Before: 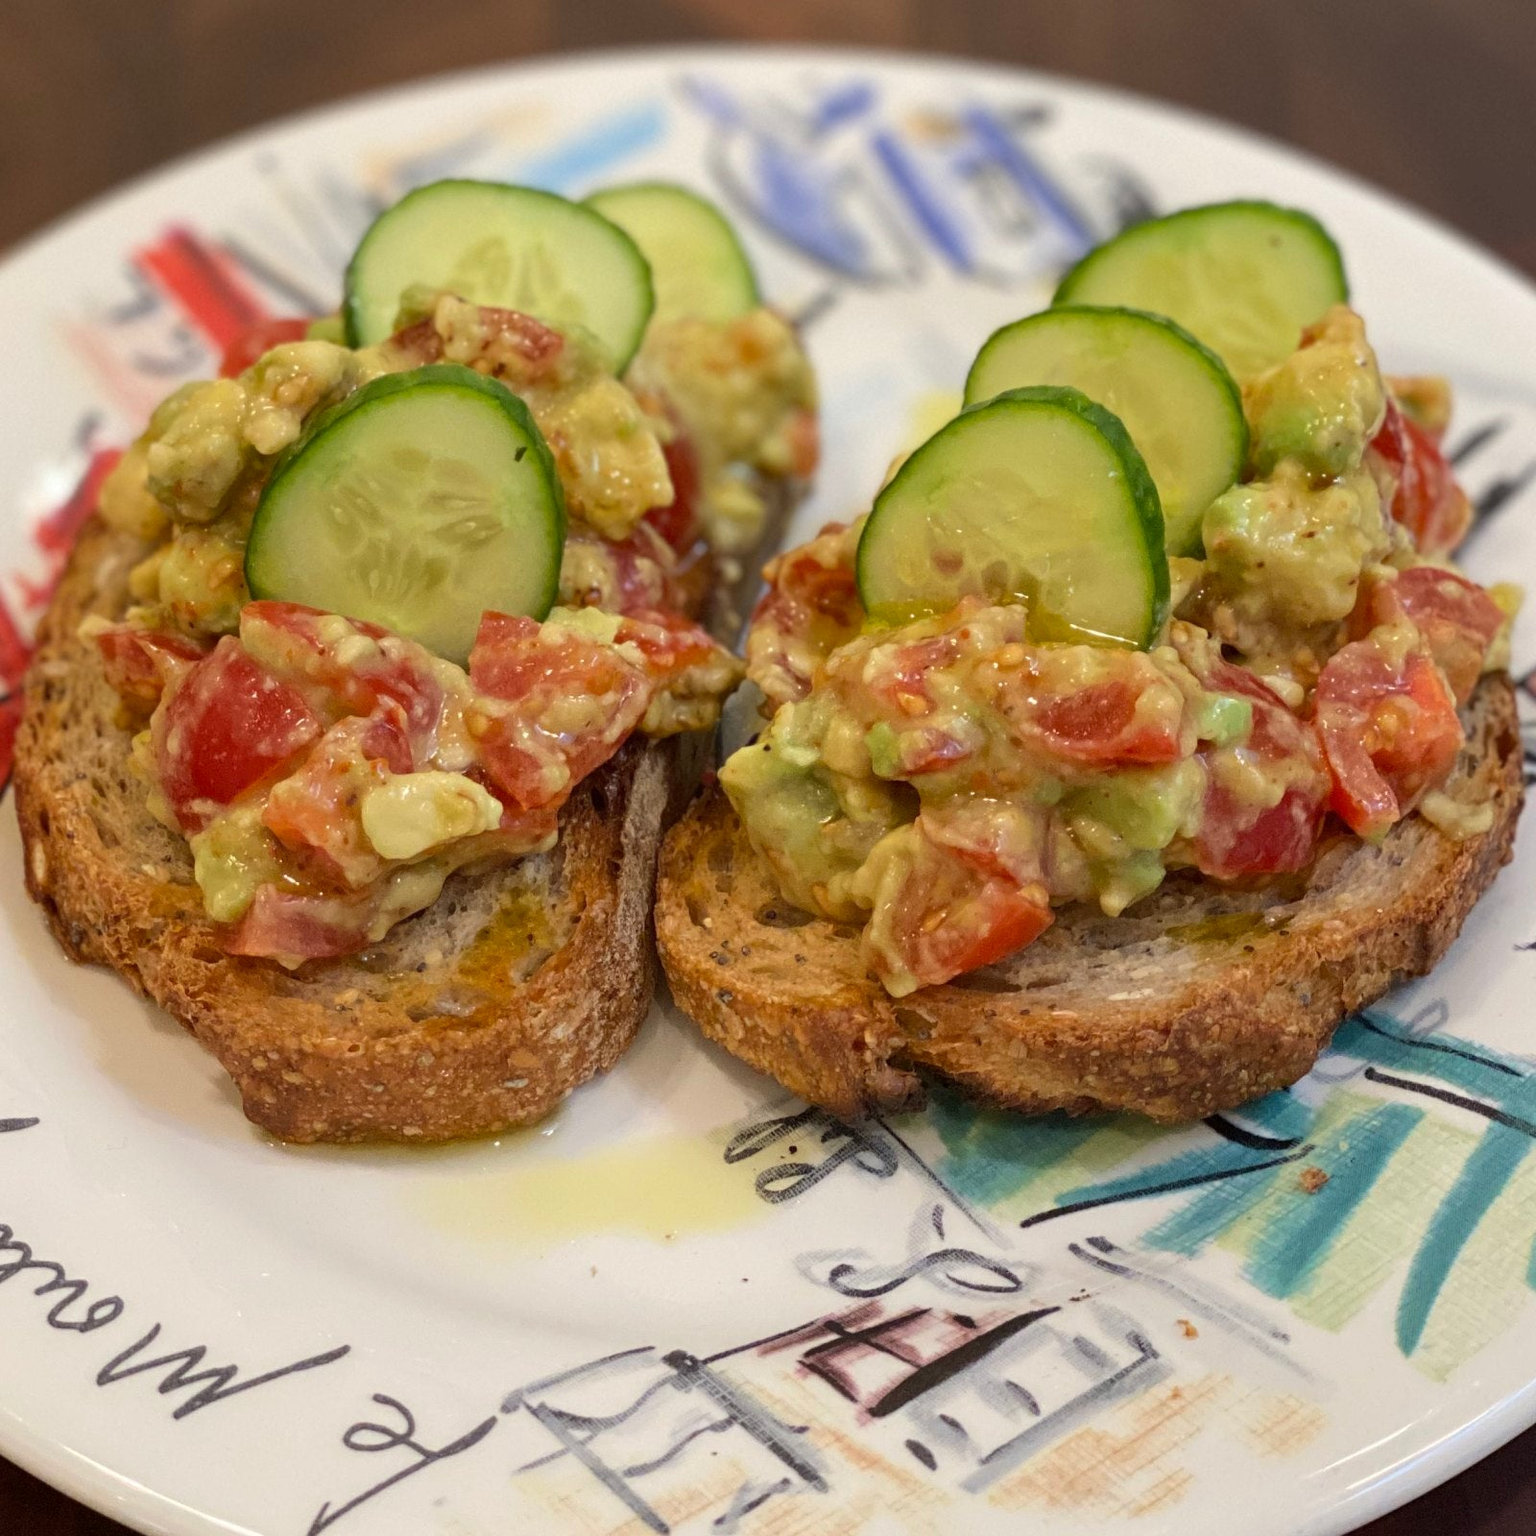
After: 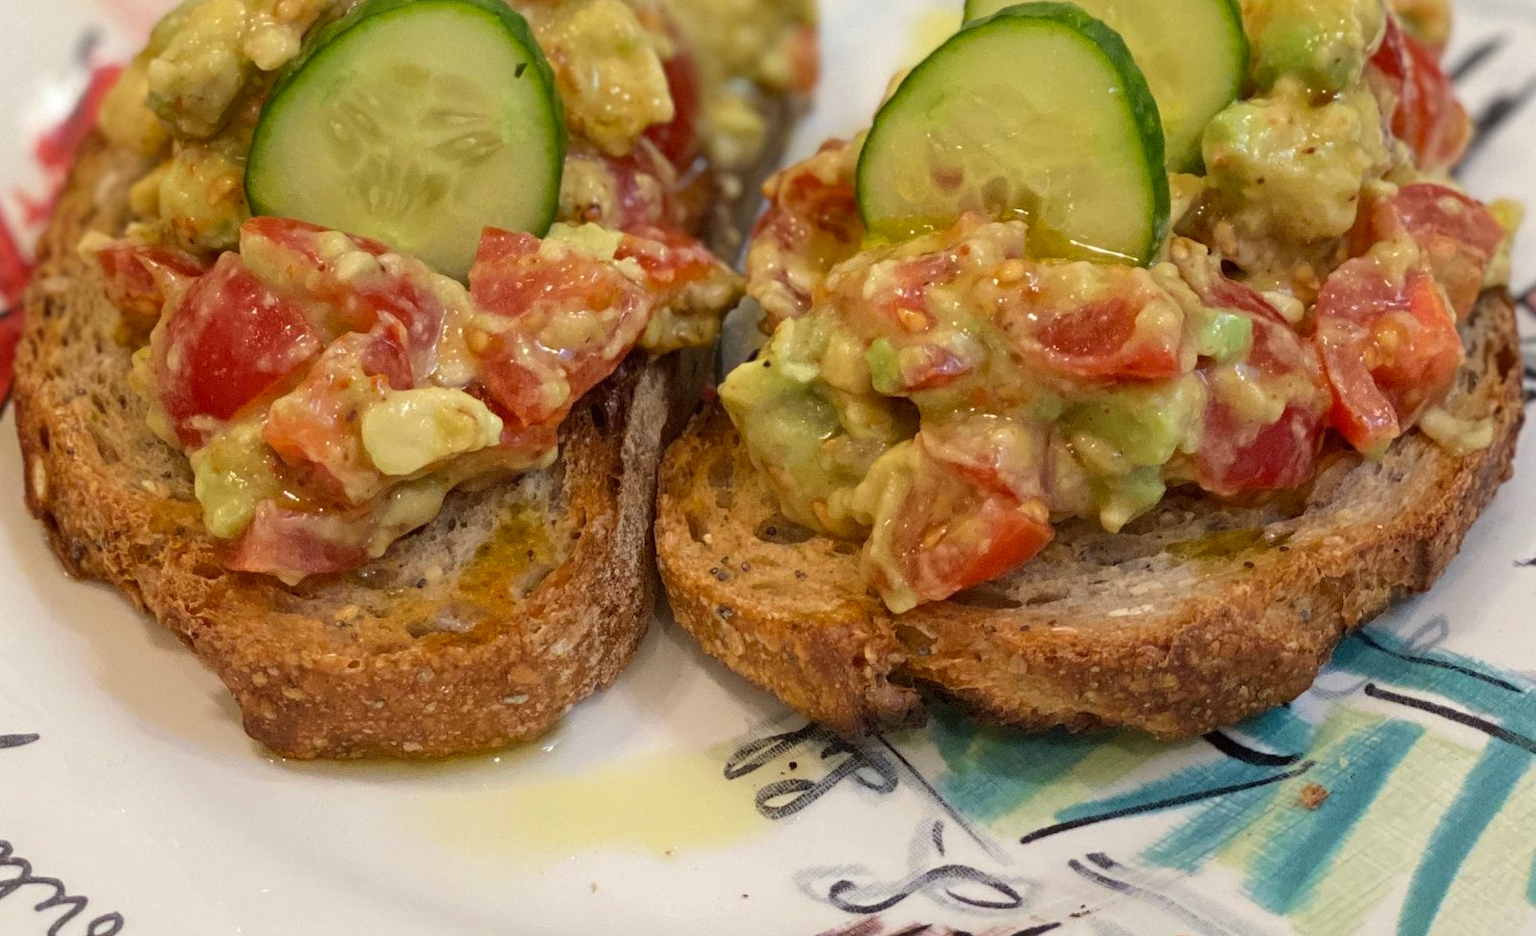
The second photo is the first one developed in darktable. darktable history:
crop and rotate: top 25.015%, bottom 13.973%
